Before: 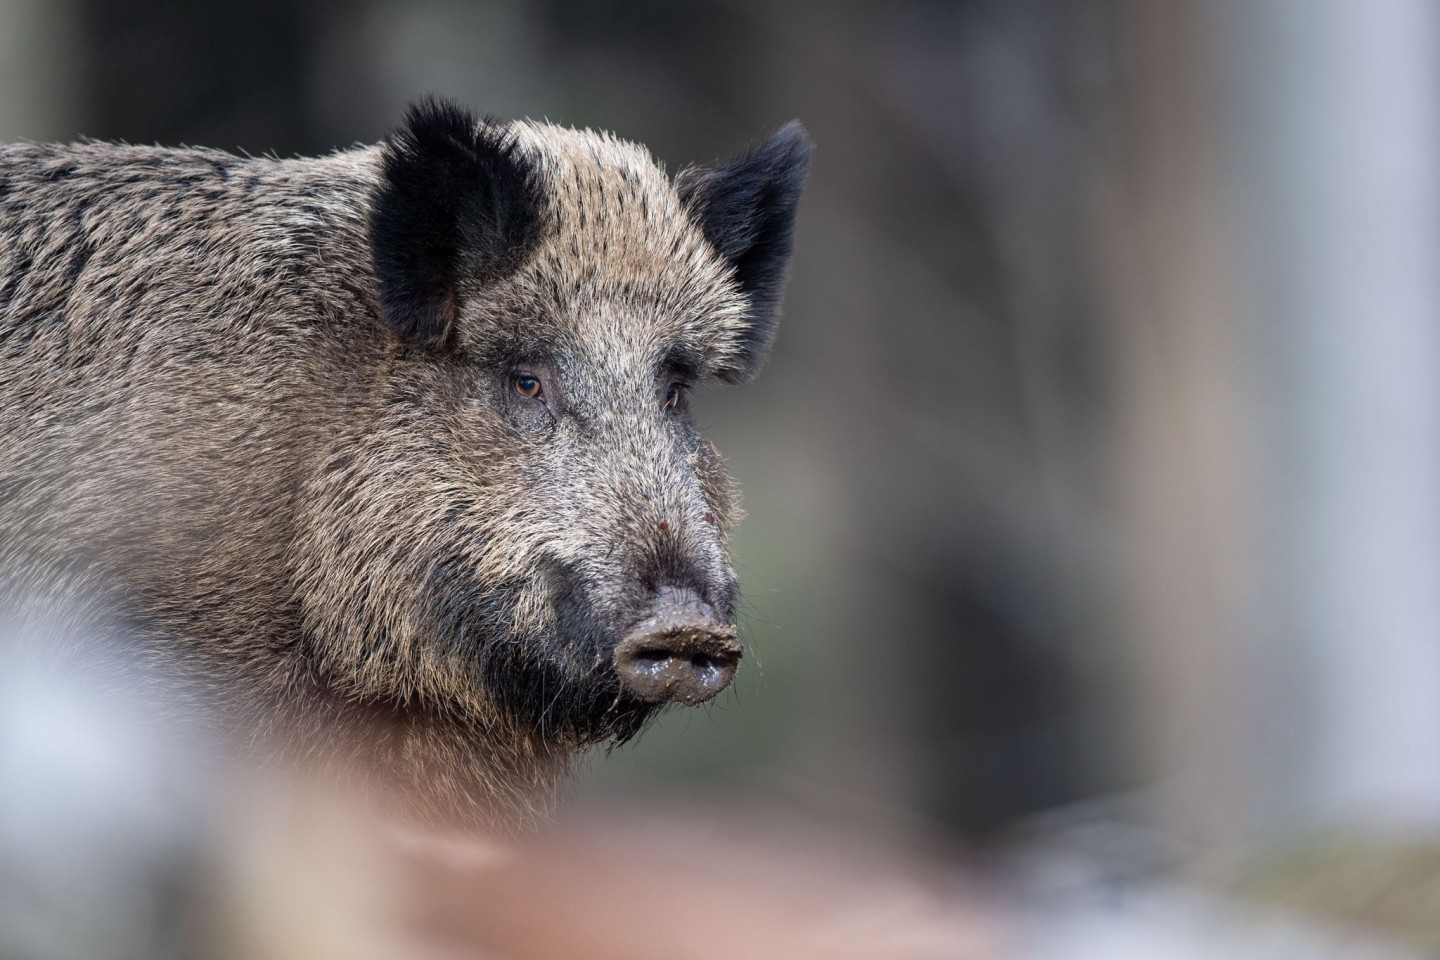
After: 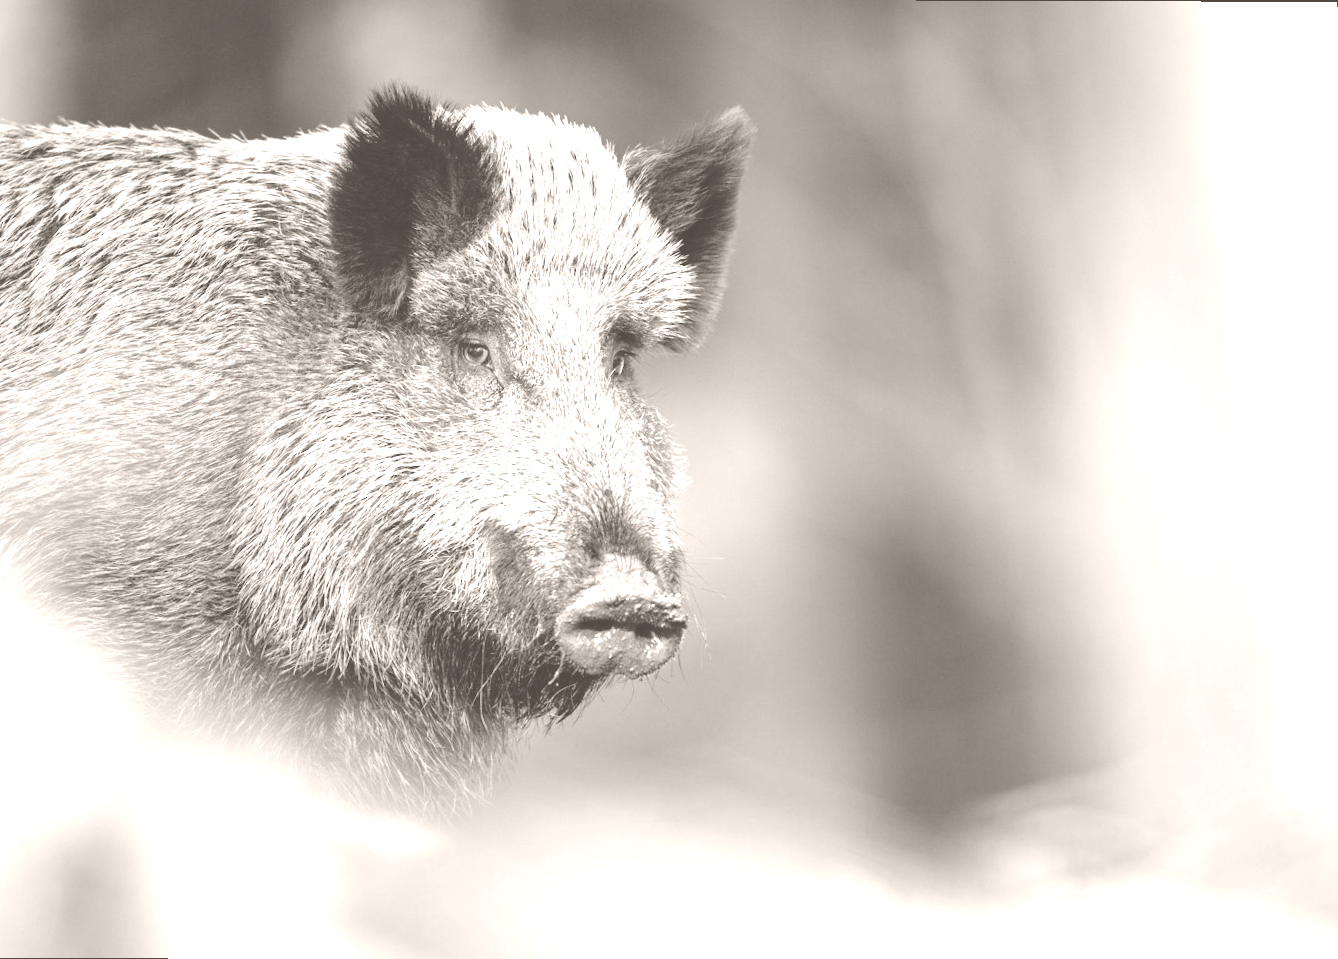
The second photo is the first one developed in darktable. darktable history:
color correction: highlights a* -9.73, highlights b* -21.22
levels: levels [0, 0.498, 1]
rotate and perspective: rotation 0.215°, lens shift (vertical) -0.139, crop left 0.069, crop right 0.939, crop top 0.002, crop bottom 0.996
colorize: hue 34.49°, saturation 35.33%, source mix 100%, lightness 55%, version 1
tone curve: curves: ch0 [(0, 0) (0.389, 0.458) (0.745, 0.82) (0.849, 0.917) (0.919, 0.969) (1, 1)]; ch1 [(0, 0) (0.437, 0.404) (0.5, 0.5) (0.529, 0.55) (0.58, 0.6) (0.616, 0.649) (1, 1)]; ch2 [(0, 0) (0.442, 0.428) (0.5, 0.5) (0.525, 0.543) (0.585, 0.62) (1, 1)], color space Lab, independent channels, preserve colors none
